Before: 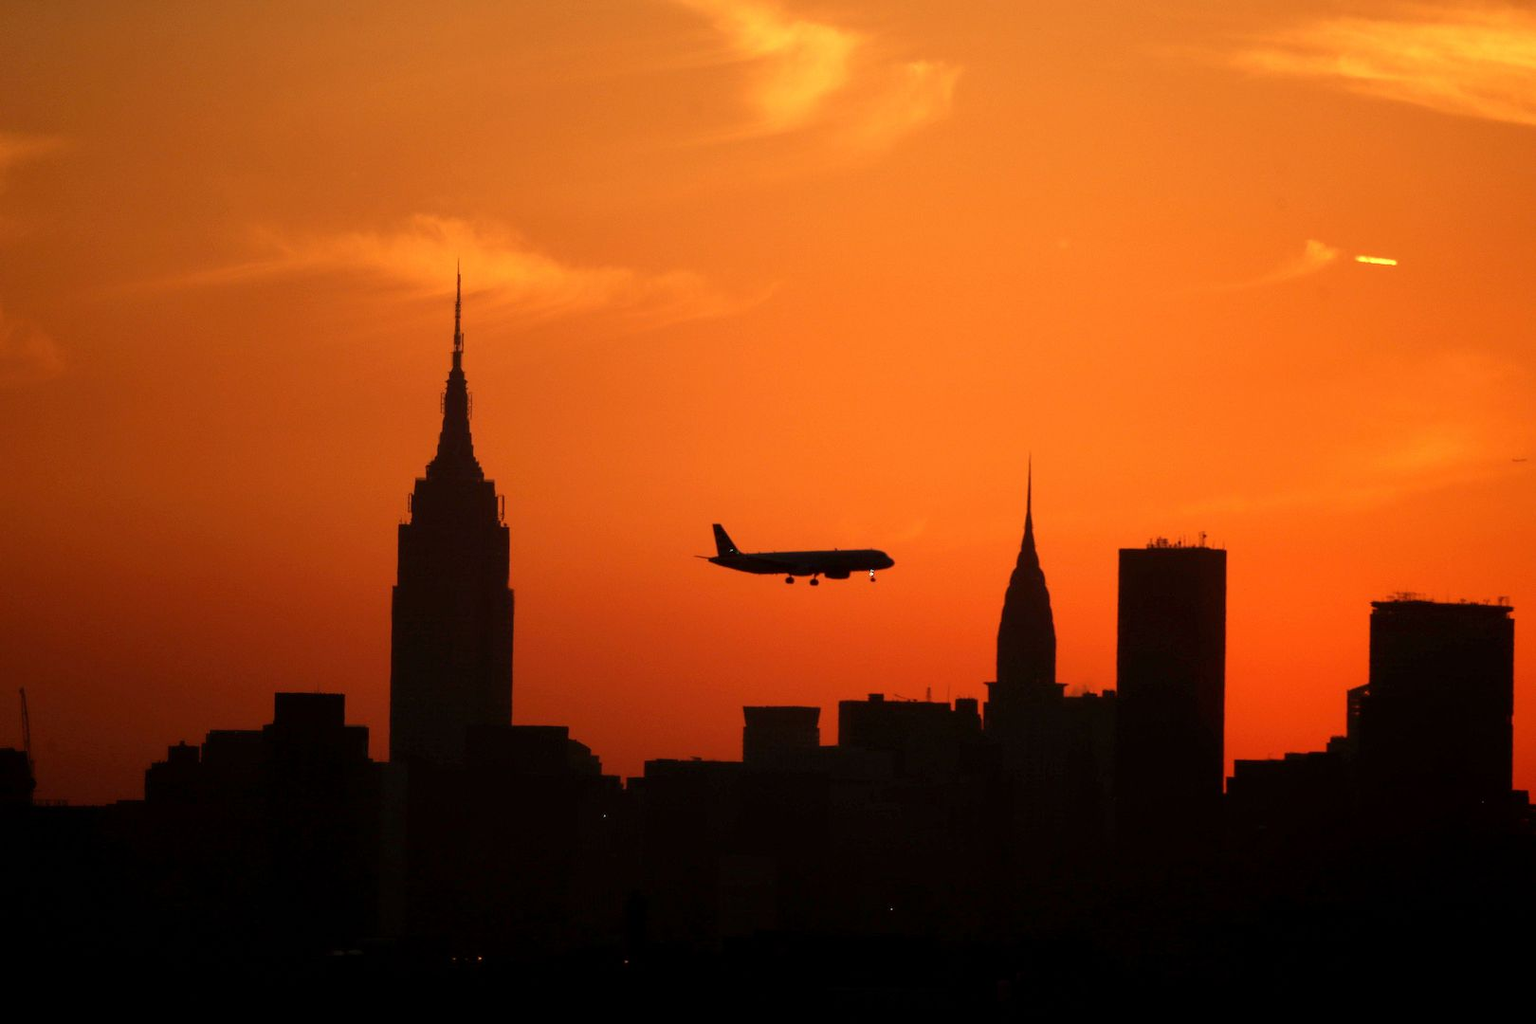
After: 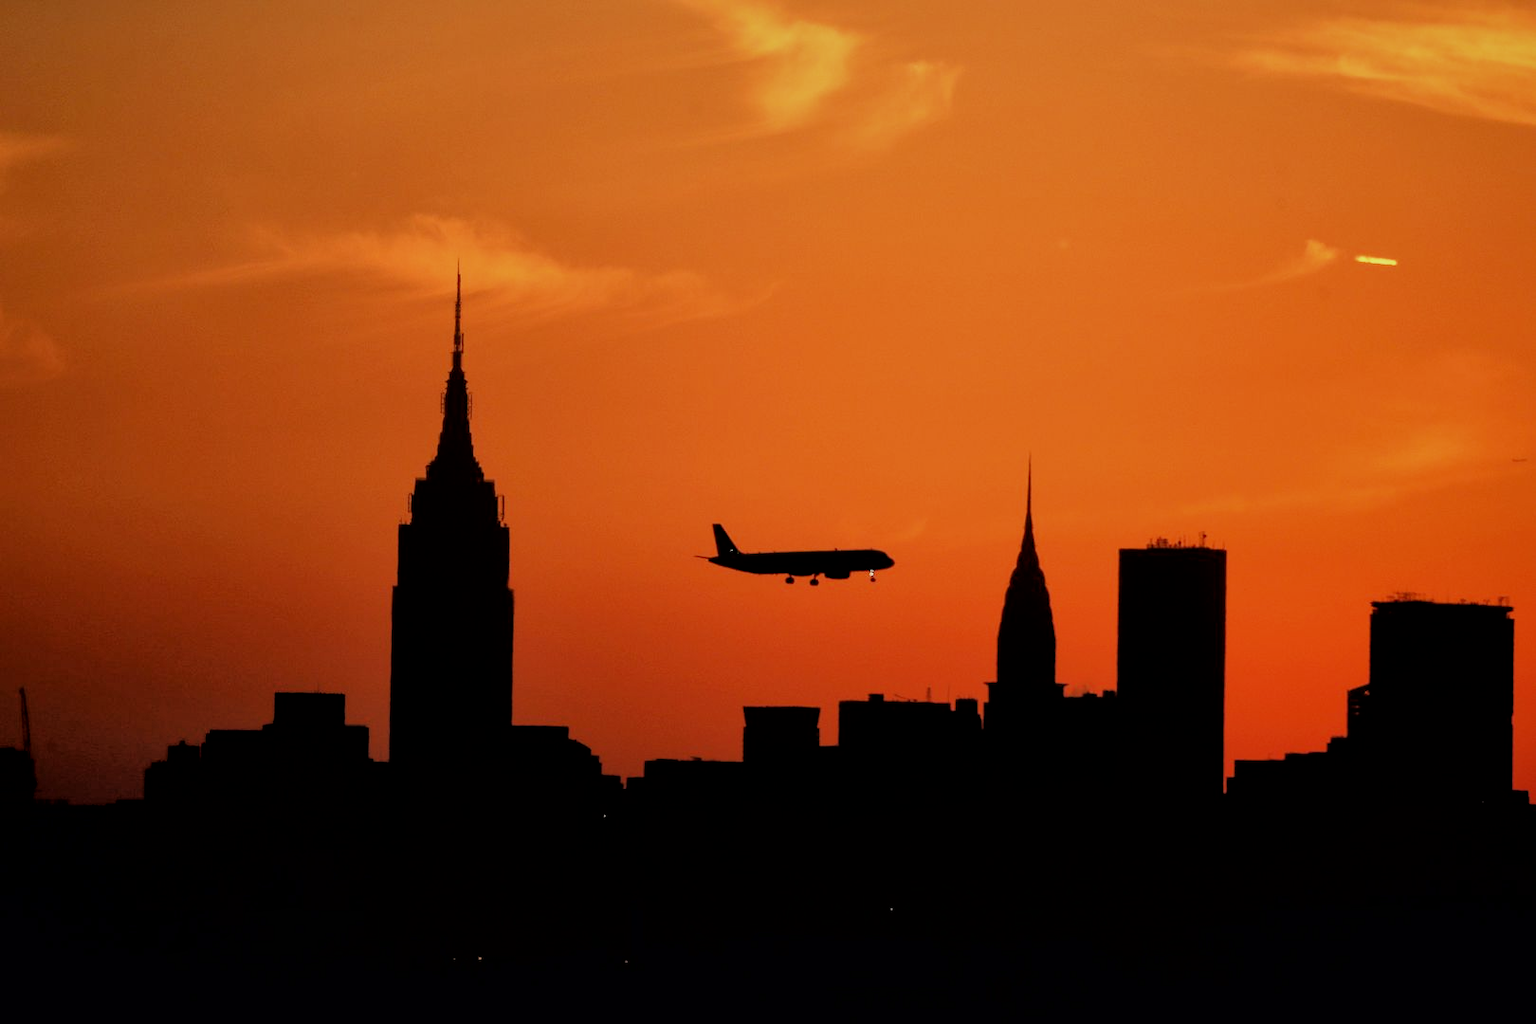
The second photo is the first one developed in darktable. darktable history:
filmic rgb: black relative exposure -6.15 EV, white relative exposure 6.96 EV, hardness 2.23, color science v6 (2022)
local contrast: mode bilateral grid, contrast 20, coarseness 50, detail 148%, midtone range 0.2
